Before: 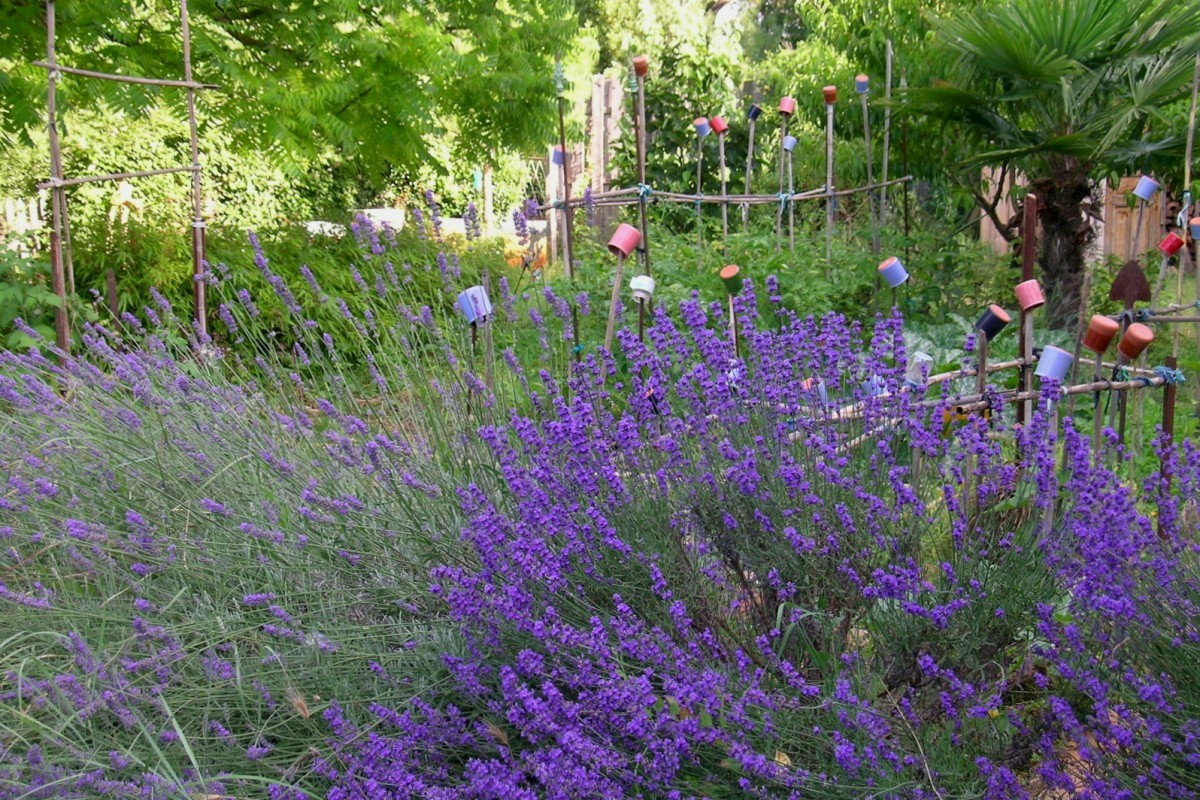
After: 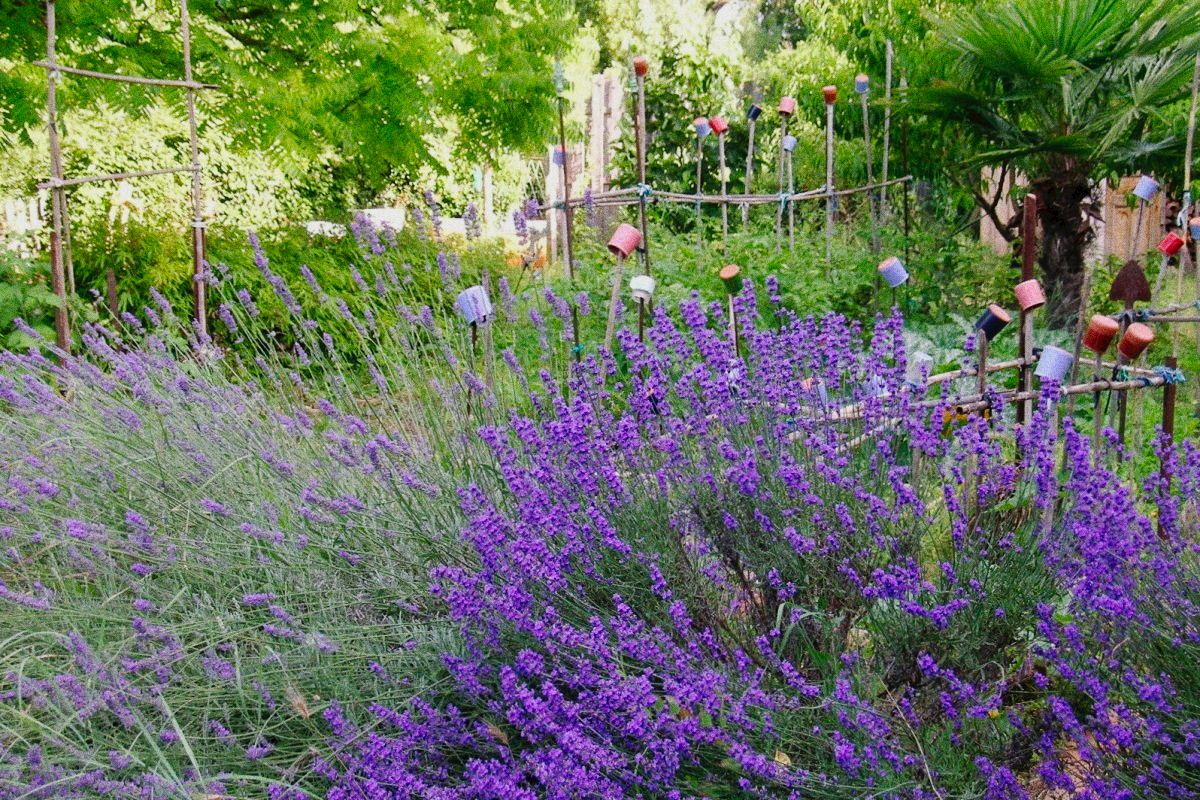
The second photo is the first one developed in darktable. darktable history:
grain: coarseness 0.09 ISO, strength 40%
tone curve: curves: ch0 [(0, 0) (0.003, 0.035) (0.011, 0.035) (0.025, 0.035) (0.044, 0.046) (0.069, 0.063) (0.1, 0.084) (0.136, 0.123) (0.177, 0.174) (0.224, 0.232) (0.277, 0.304) (0.335, 0.387) (0.399, 0.476) (0.468, 0.566) (0.543, 0.639) (0.623, 0.714) (0.709, 0.776) (0.801, 0.851) (0.898, 0.921) (1, 1)], preserve colors none
exposure: black level correction 0.001, exposure -0.2 EV, compensate highlight preservation false
